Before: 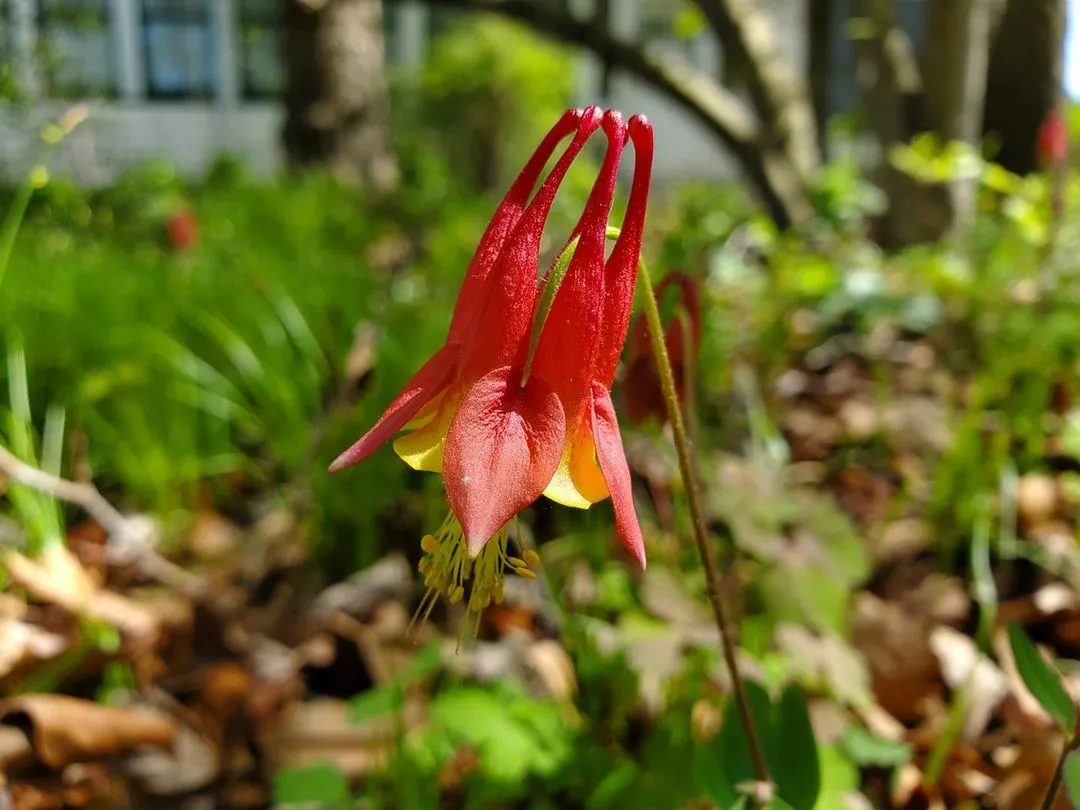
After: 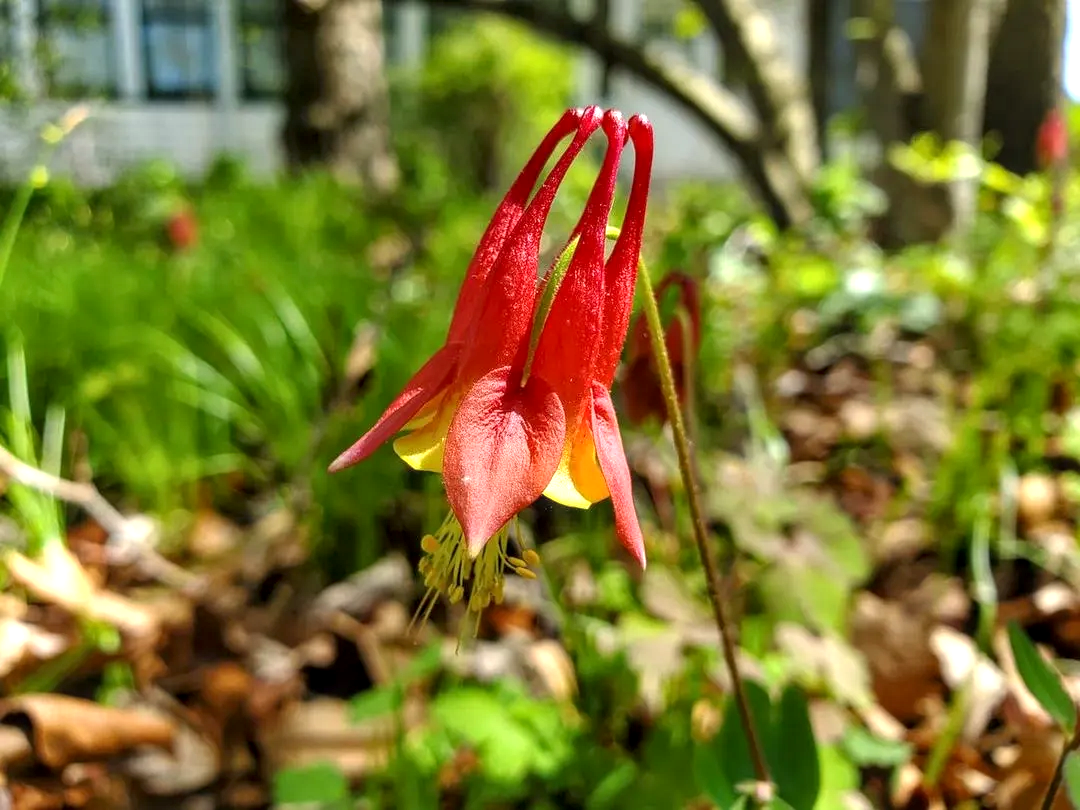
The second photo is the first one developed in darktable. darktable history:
local contrast: on, module defaults
exposure: black level correction 0.001, exposure 0.5 EV, compensate highlight preservation false
